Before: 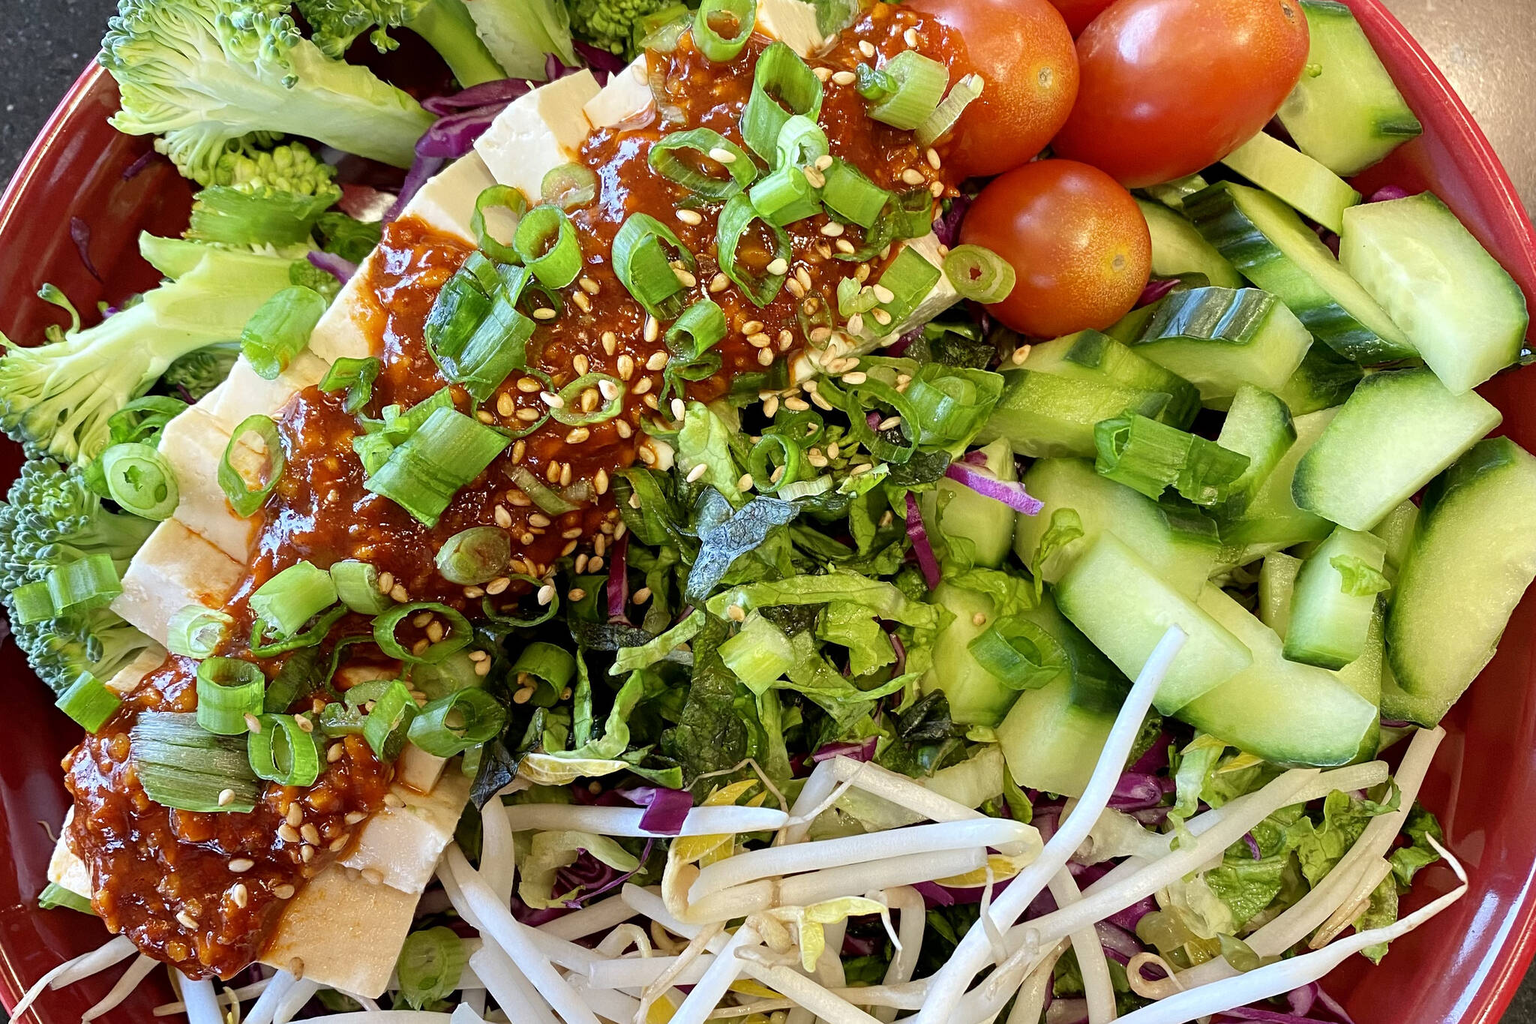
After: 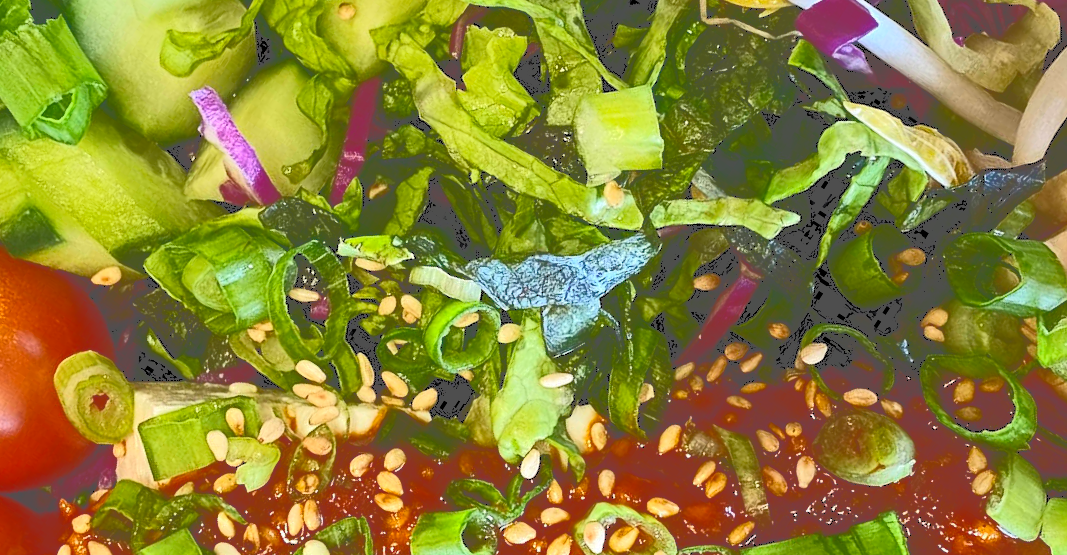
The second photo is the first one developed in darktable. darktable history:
crop and rotate: angle 147.05°, left 9.227%, top 15.565%, right 4.501%, bottom 17.108%
tone curve: curves: ch0 [(0, 0) (0.003, 0.331) (0.011, 0.333) (0.025, 0.333) (0.044, 0.334) (0.069, 0.335) (0.1, 0.338) (0.136, 0.342) (0.177, 0.347) (0.224, 0.352) (0.277, 0.359) (0.335, 0.39) (0.399, 0.434) (0.468, 0.509) (0.543, 0.615) (0.623, 0.731) (0.709, 0.814) (0.801, 0.88) (0.898, 0.921) (1, 1)], color space Lab, independent channels, preserve colors none
tone equalizer: -8 EV 0.035 EV, mask exposure compensation -0.497 EV
